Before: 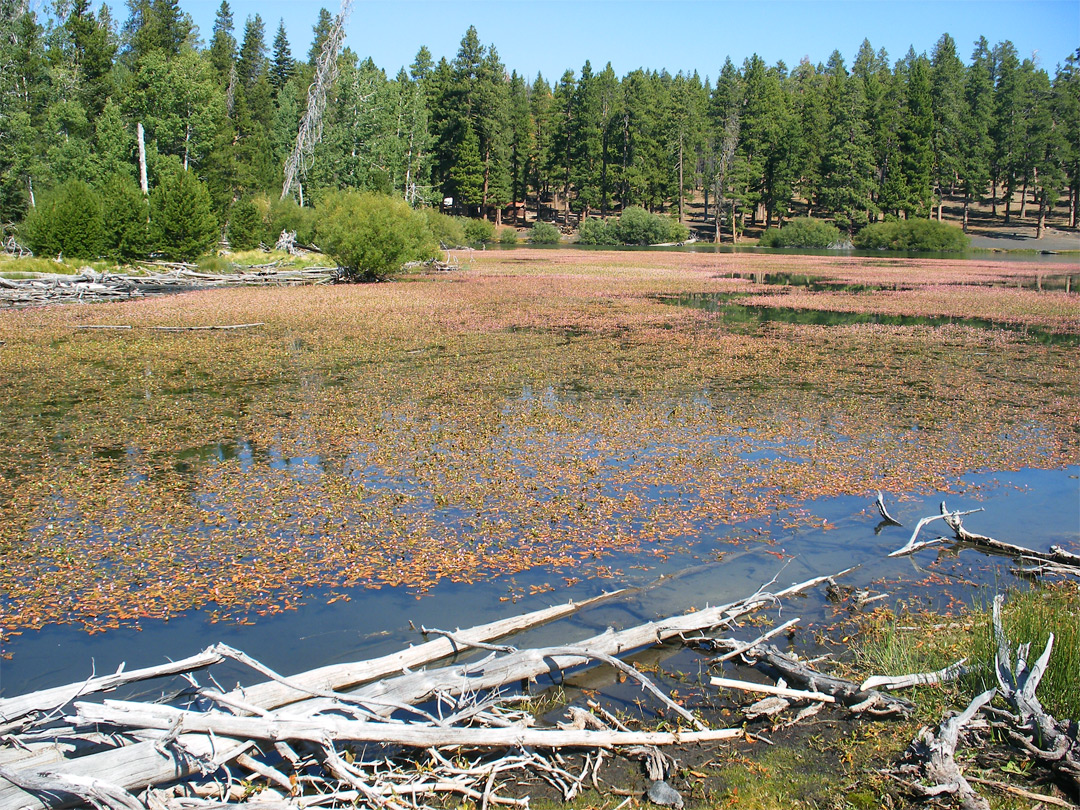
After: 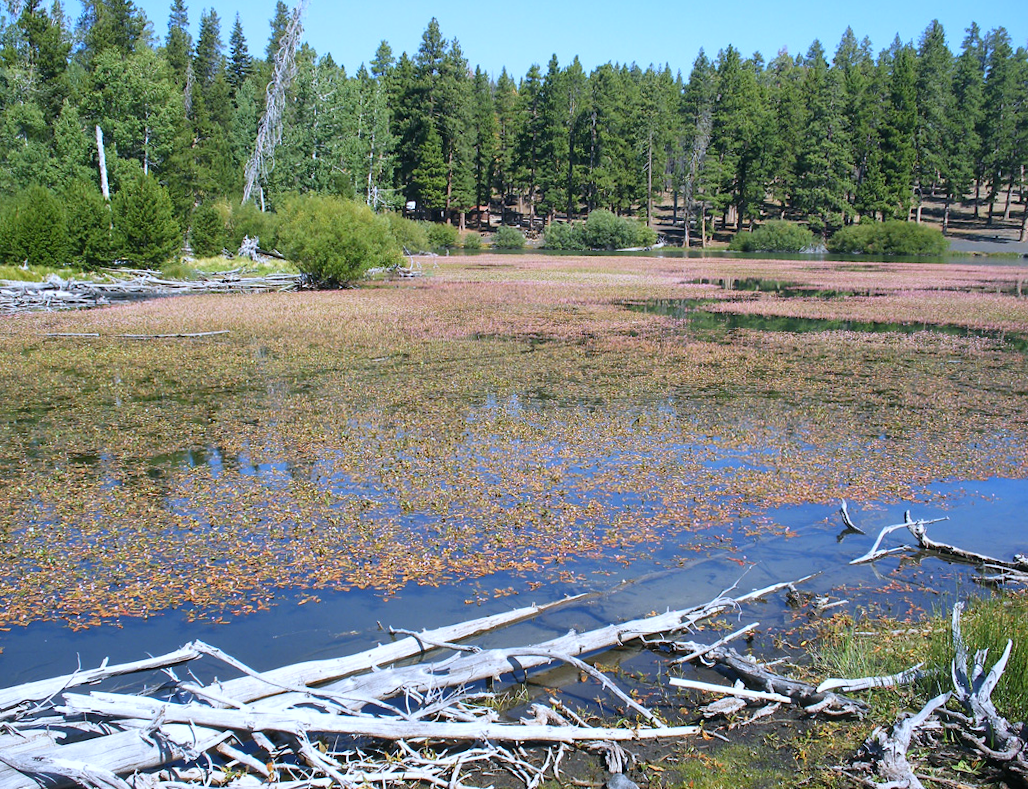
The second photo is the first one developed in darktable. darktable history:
levels: mode automatic, black 0.023%, white 99.97%, levels [0.062, 0.494, 0.925]
white balance: red 0.948, green 1.02, blue 1.176
rotate and perspective: rotation 0.074°, lens shift (vertical) 0.096, lens shift (horizontal) -0.041, crop left 0.043, crop right 0.952, crop top 0.024, crop bottom 0.979
